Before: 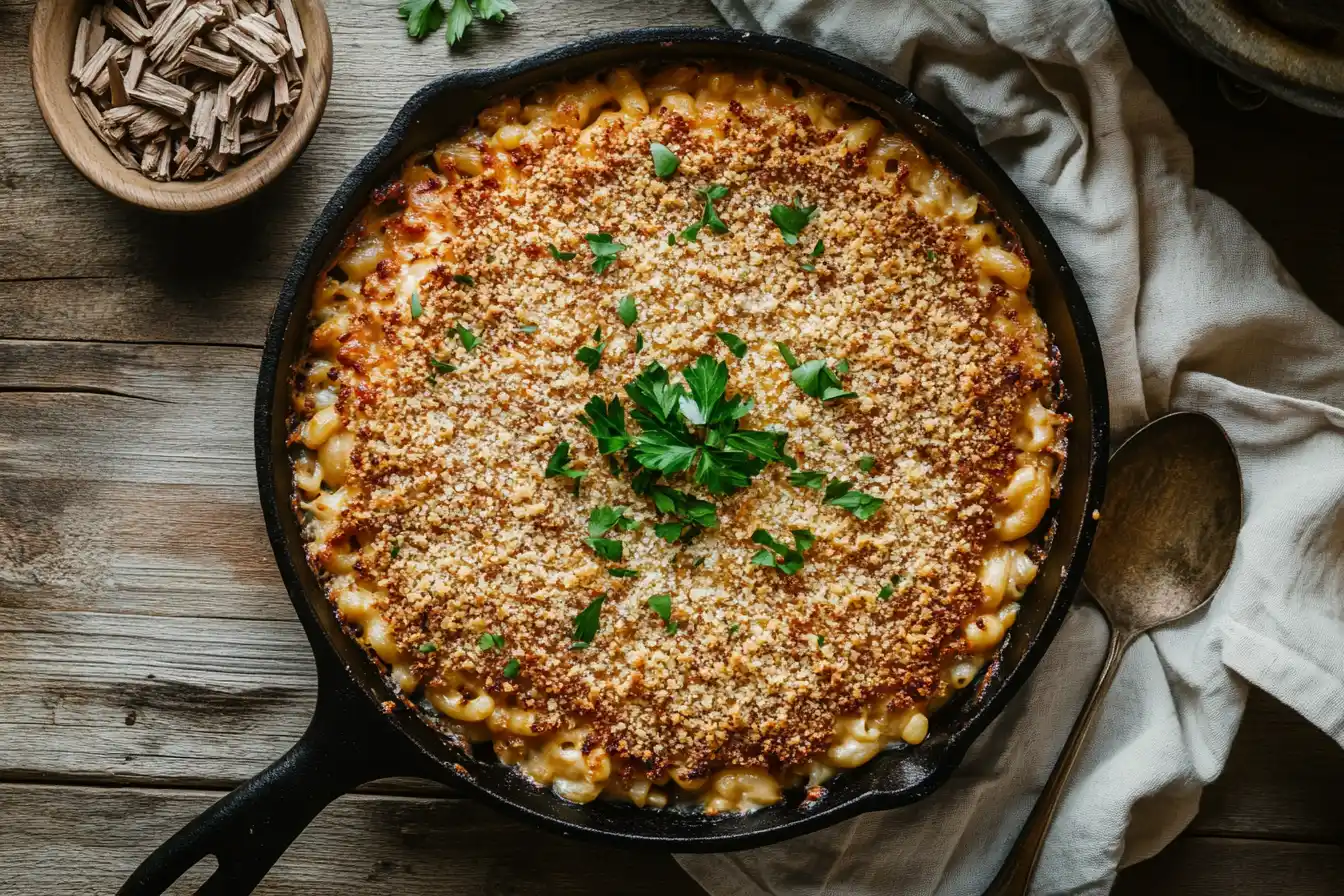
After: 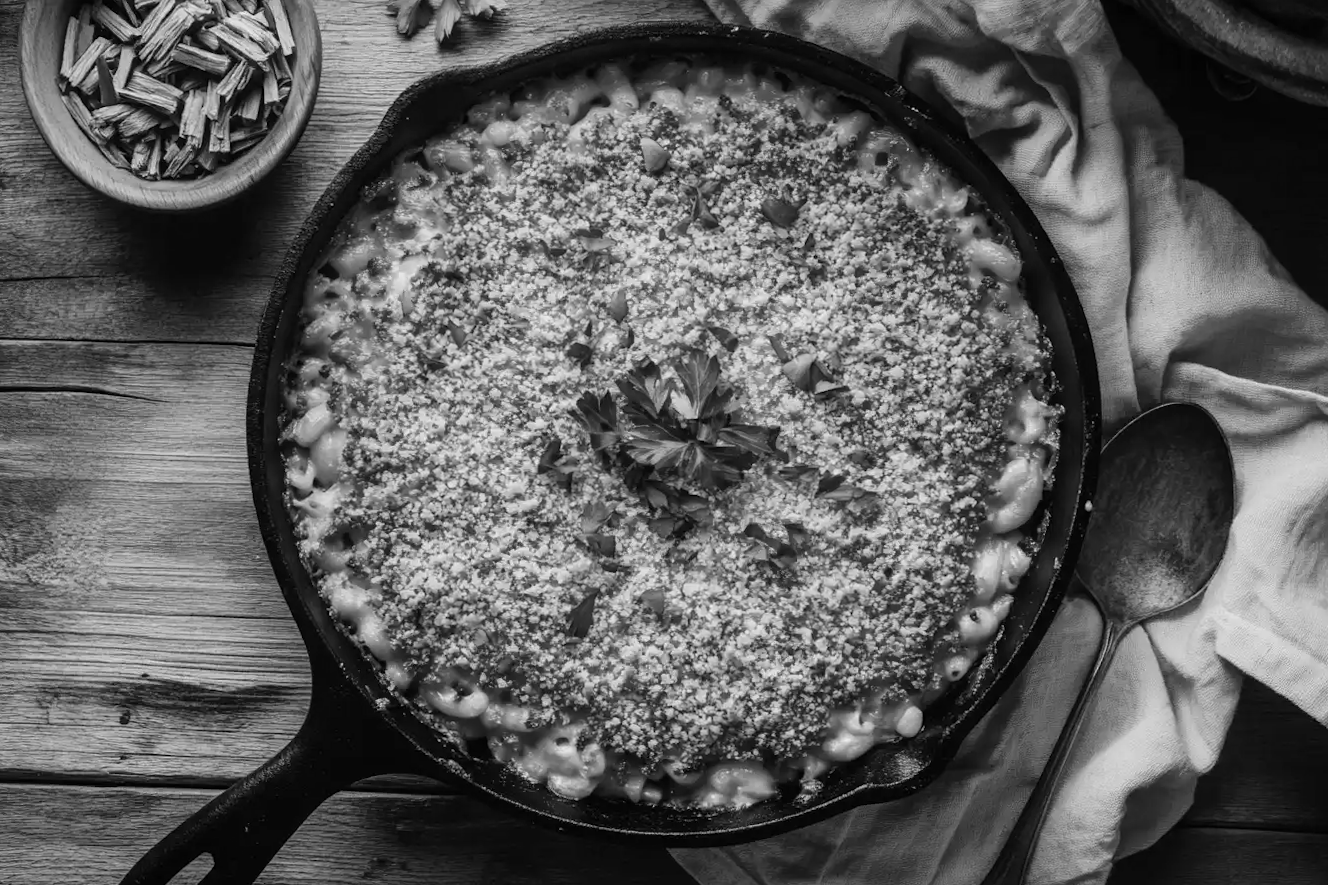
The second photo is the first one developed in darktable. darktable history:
rotate and perspective: rotation -0.45°, automatic cropping original format, crop left 0.008, crop right 0.992, crop top 0.012, crop bottom 0.988
monochrome: size 1
base curve: preserve colors none
